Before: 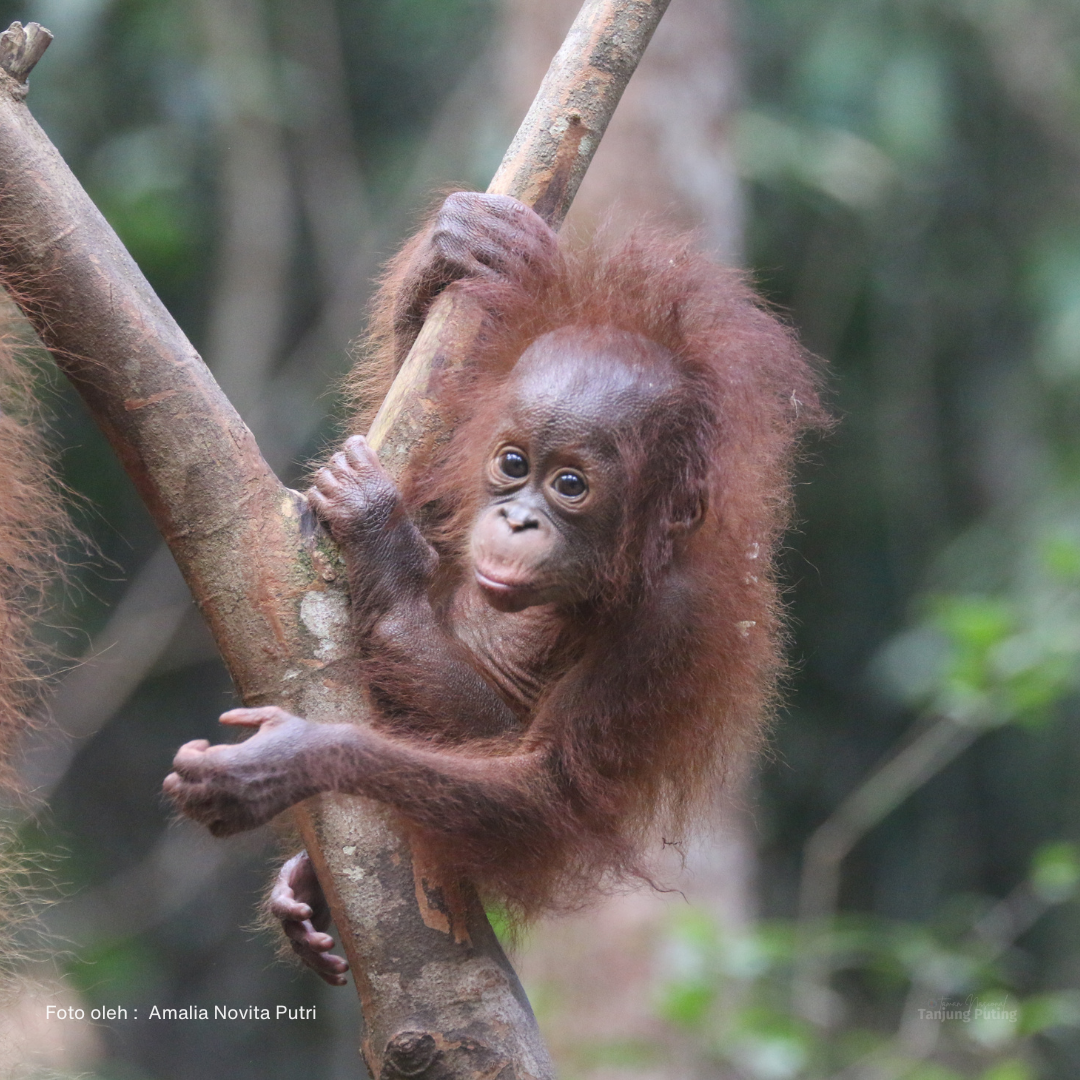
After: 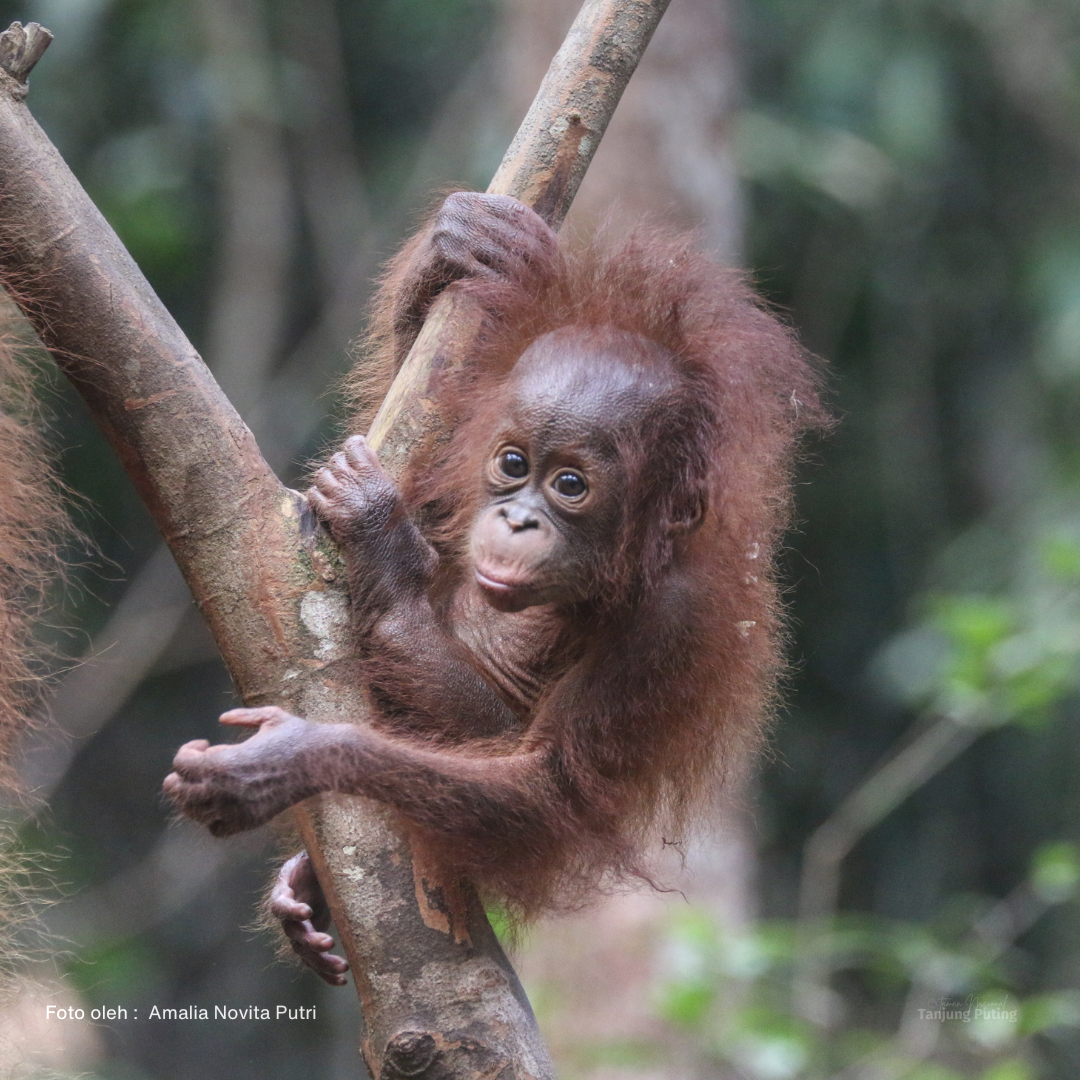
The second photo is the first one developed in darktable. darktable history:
local contrast: on, module defaults
graduated density: on, module defaults
exposure: black level correction -0.005, exposure 0.054 EV, compensate highlight preservation false
